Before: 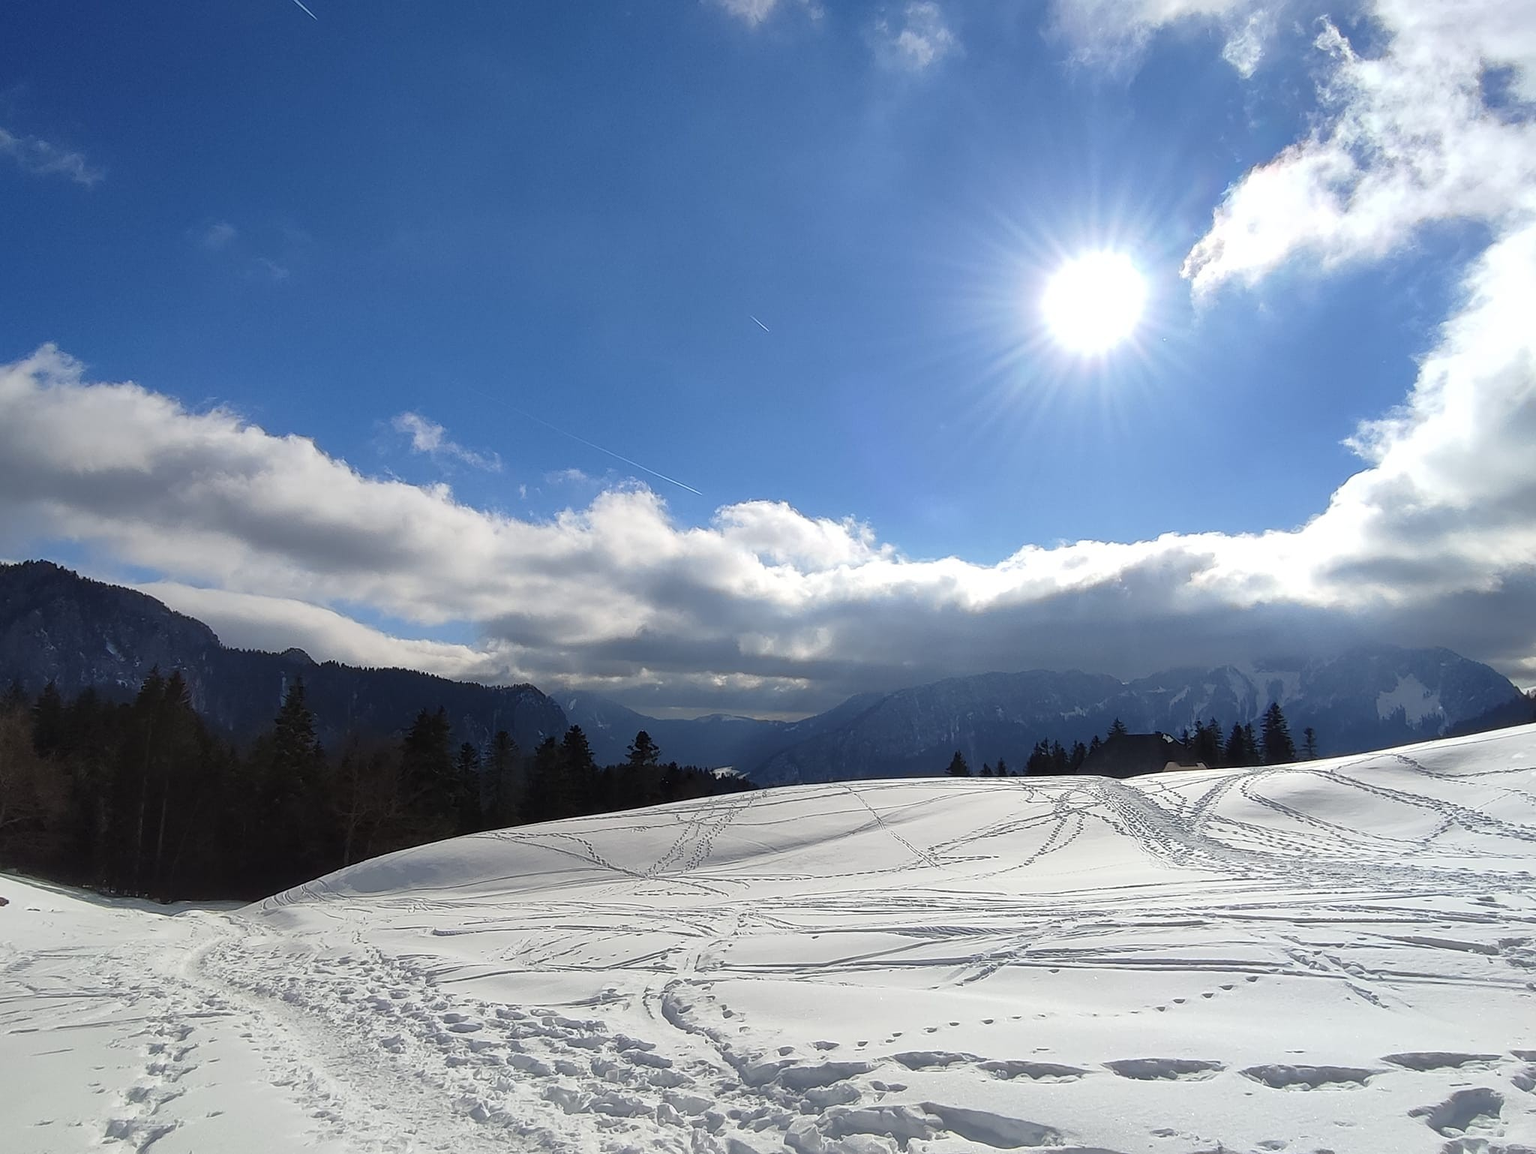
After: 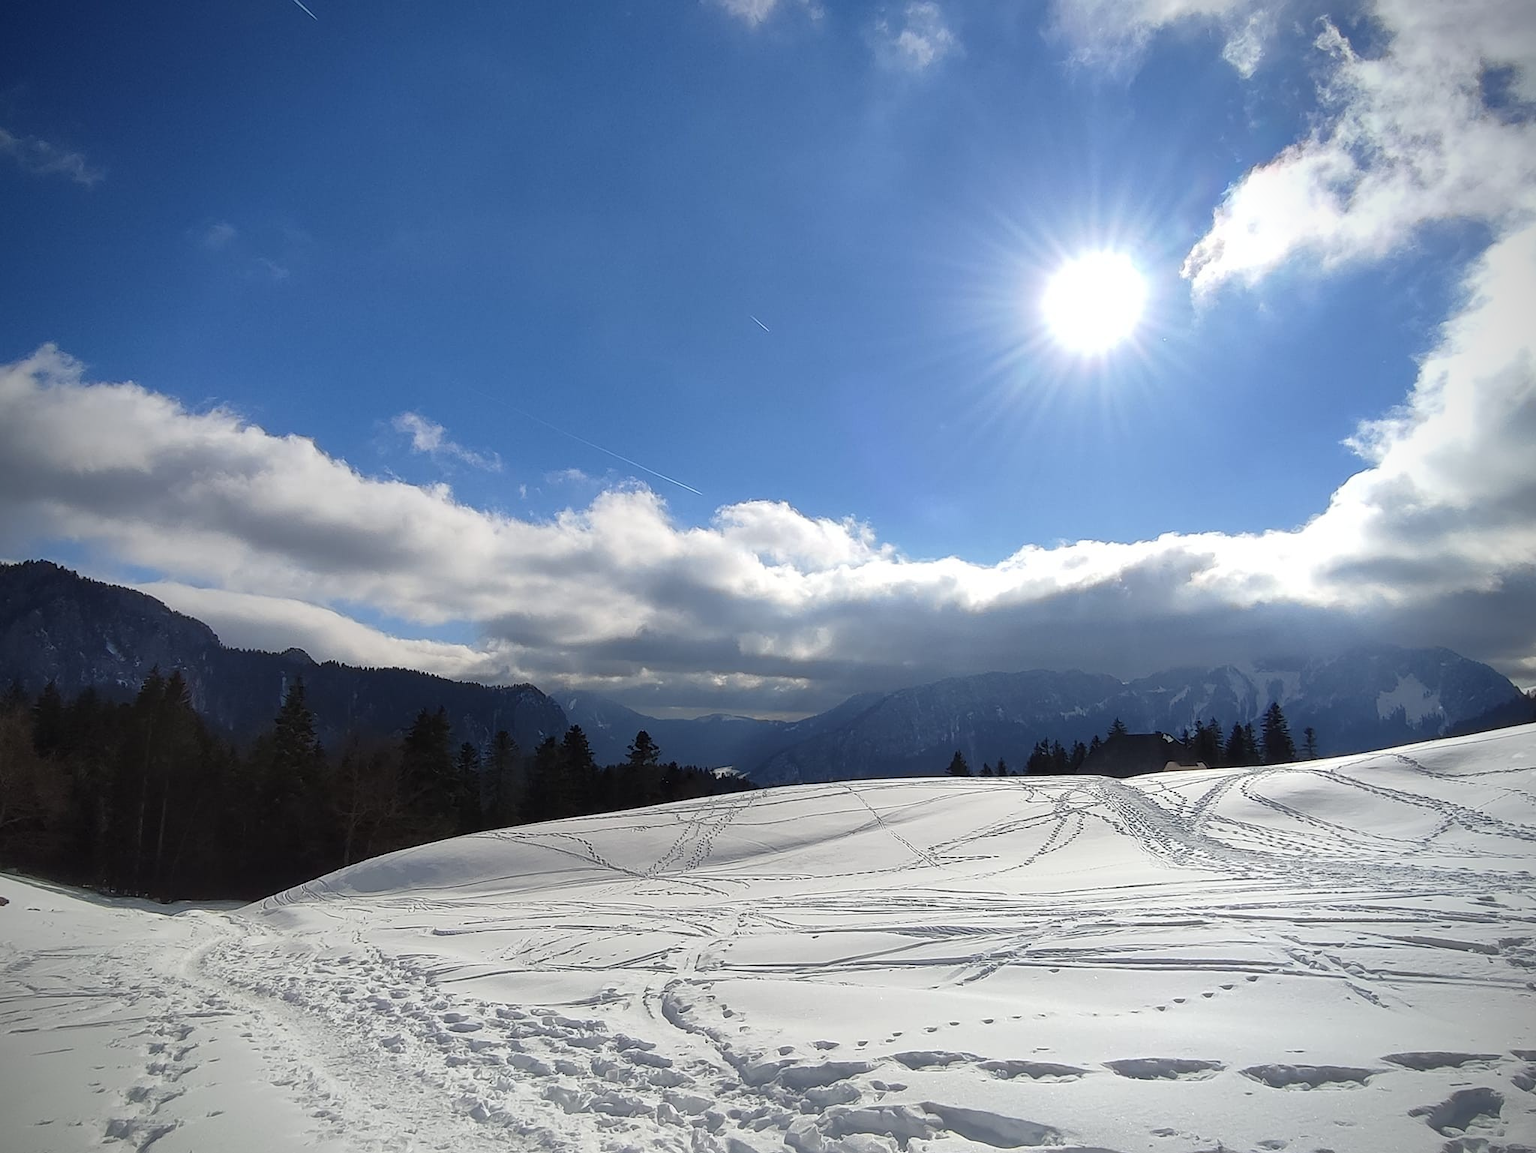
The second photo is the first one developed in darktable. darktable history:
vignetting: fall-off radius 45.08%, brightness -0.596, saturation 0.001, center (-0.013, 0)
